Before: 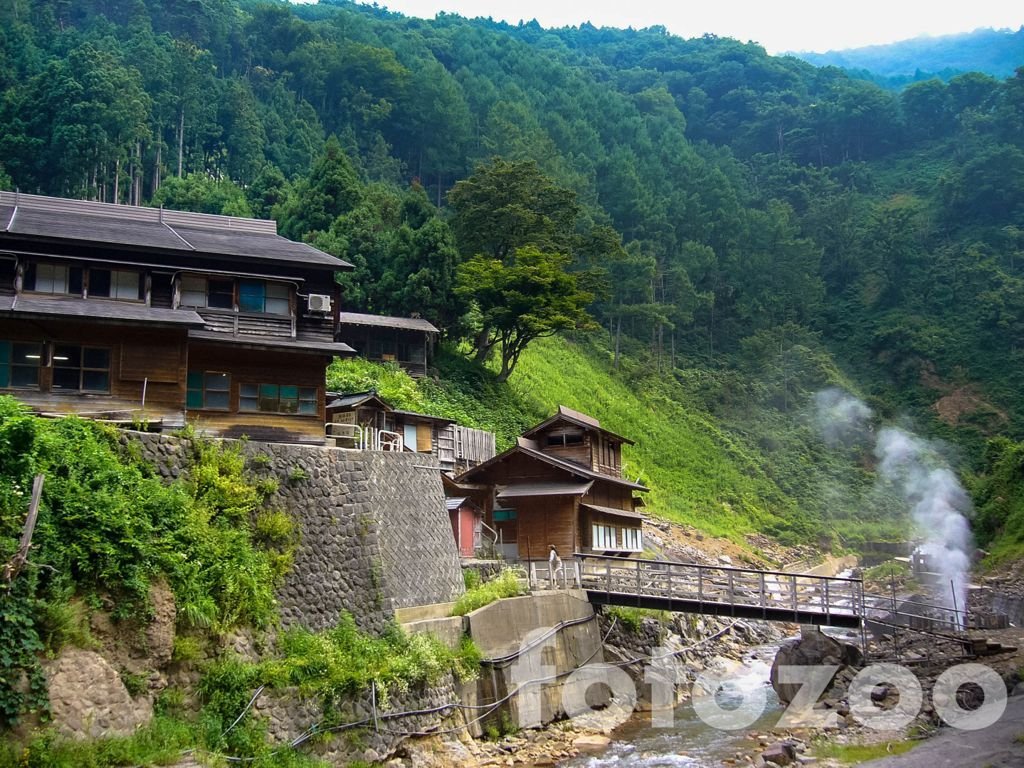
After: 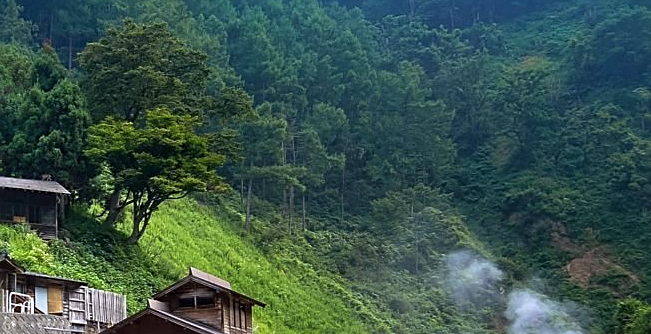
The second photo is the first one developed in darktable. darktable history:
color calibration: illuminant as shot in camera, x 0.358, y 0.373, temperature 4628.91 K
crop: left 36.06%, top 17.979%, right 0.315%, bottom 38.434%
sharpen: on, module defaults
